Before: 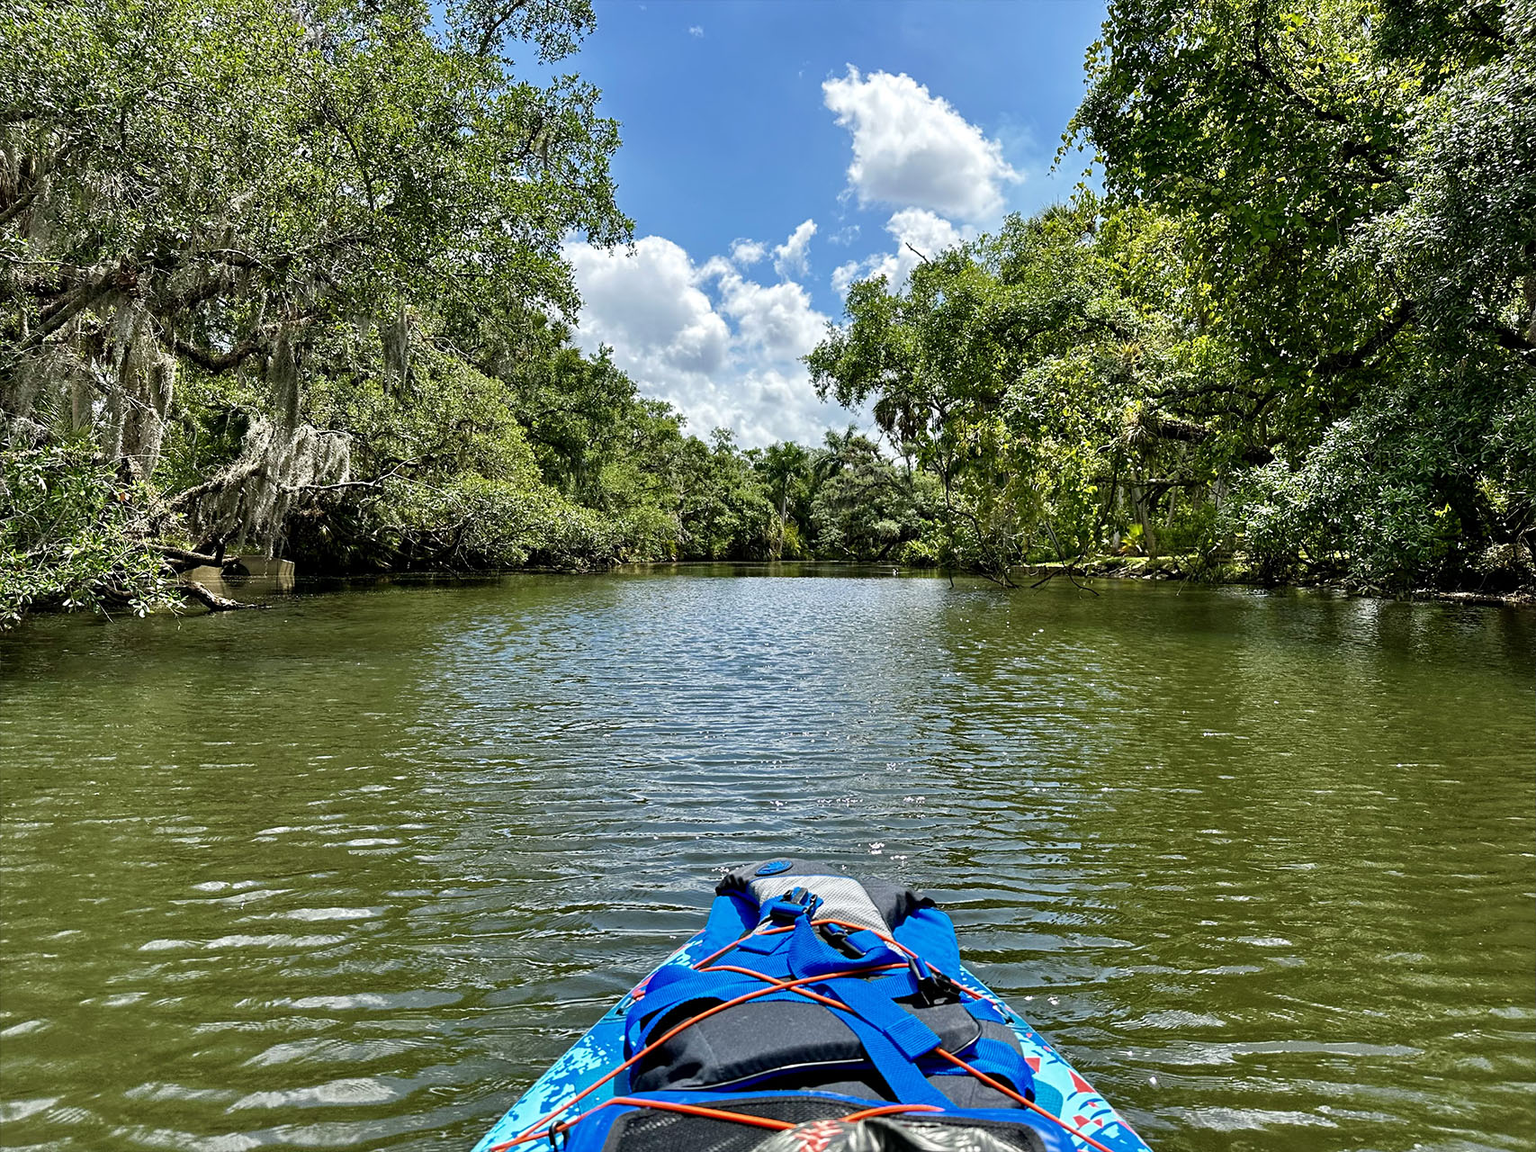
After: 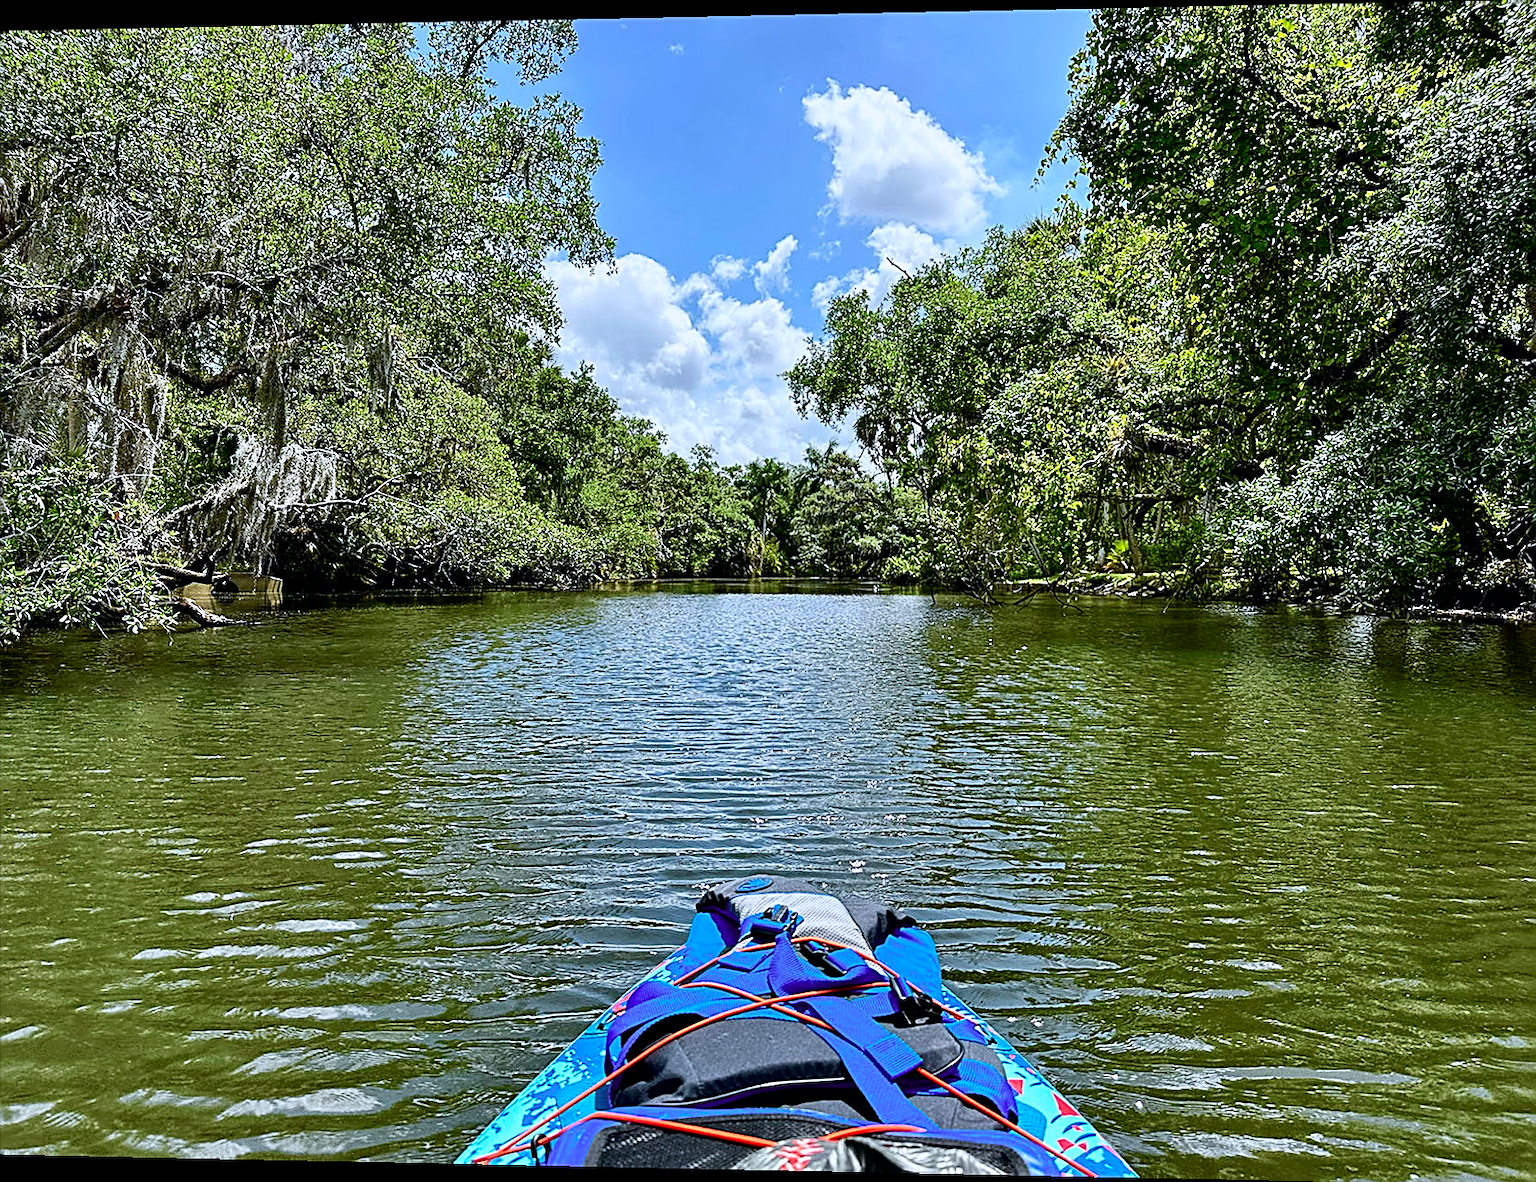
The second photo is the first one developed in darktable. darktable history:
white balance: red 0.967, blue 1.119, emerald 0.756
tone curve: curves: ch0 [(0, 0) (0.058, 0.027) (0.214, 0.183) (0.304, 0.288) (0.51, 0.549) (0.658, 0.7) (0.741, 0.775) (0.844, 0.866) (0.986, 0.957)]; ch1 [(0, 0) (0.172, 0.123) (0.312, 0.296) (0.437, 0.429) (0.471, 0.469) (0.502, 0.5) (0.513, 0.515) (0.572, 0.603) (0.617, 0.653) (0.68, 0.724) (0.889, 0.924) (1, 1)]; ch2 [(0, 0) (0.411, 0.424) (0.489, 0.49) (0.502, 0.5) (0.517, 0.519) (0.549, 0.578) (0.604, 0.628) (0.693, 0.686) (1, 1)], color space Lab, independent channels, preserve colors none
rotate and perspective: lens shift (horizontal) -0.055, automatic cropping off
crop: top 0.05%, bottom 0.098%
sharpen: amount 0.75
